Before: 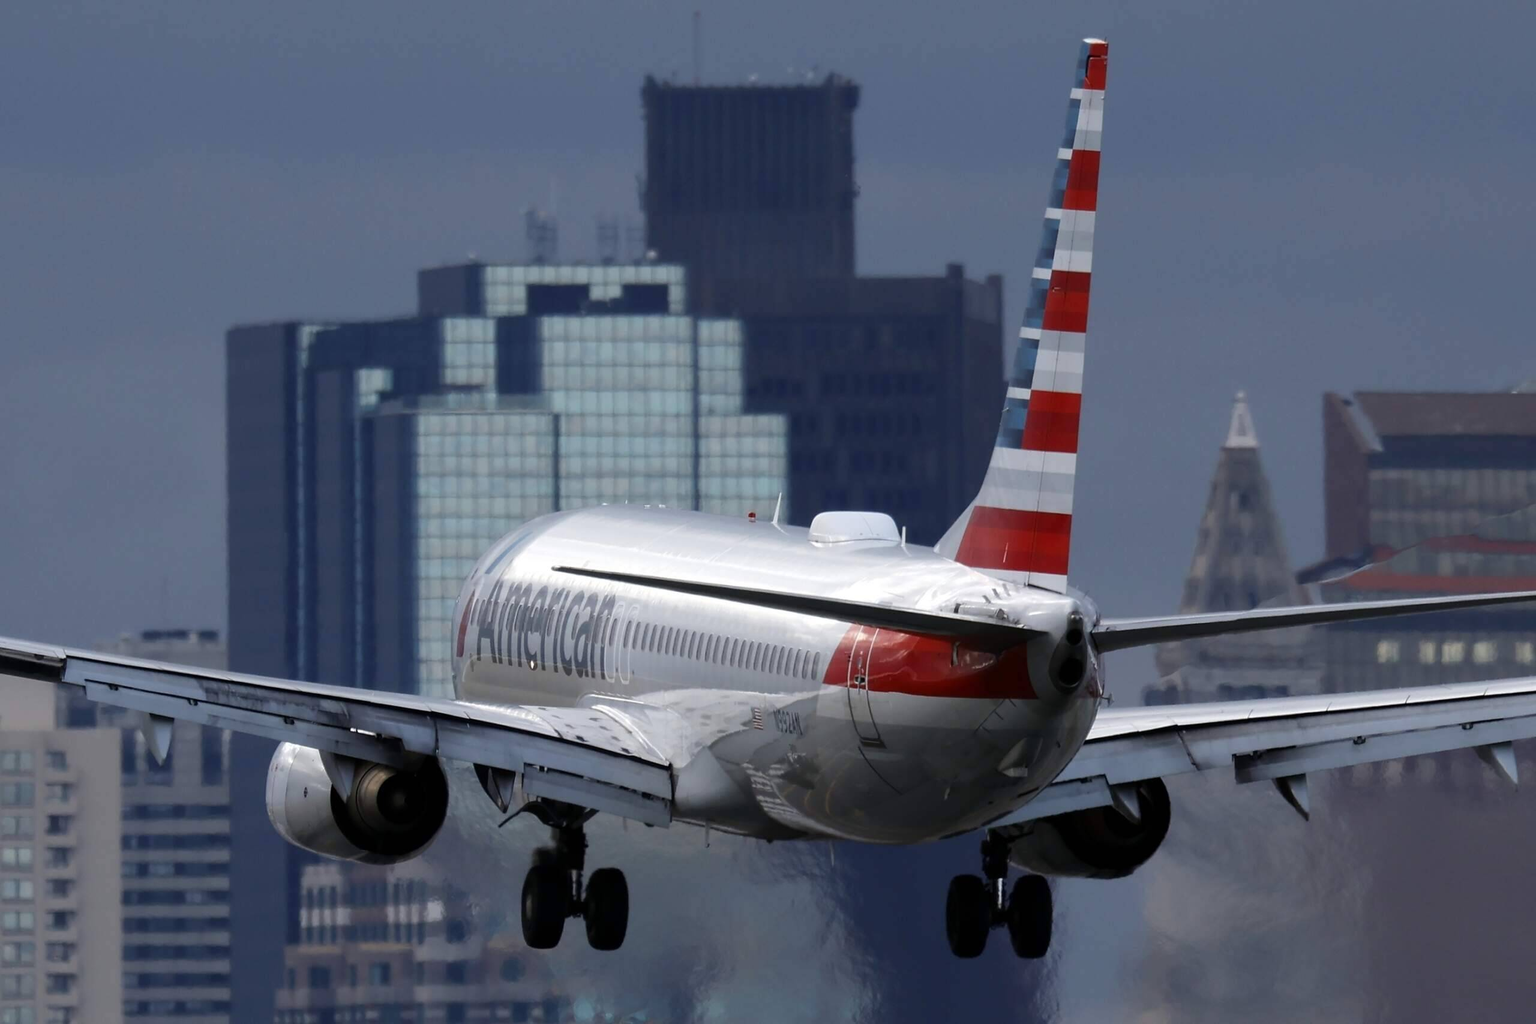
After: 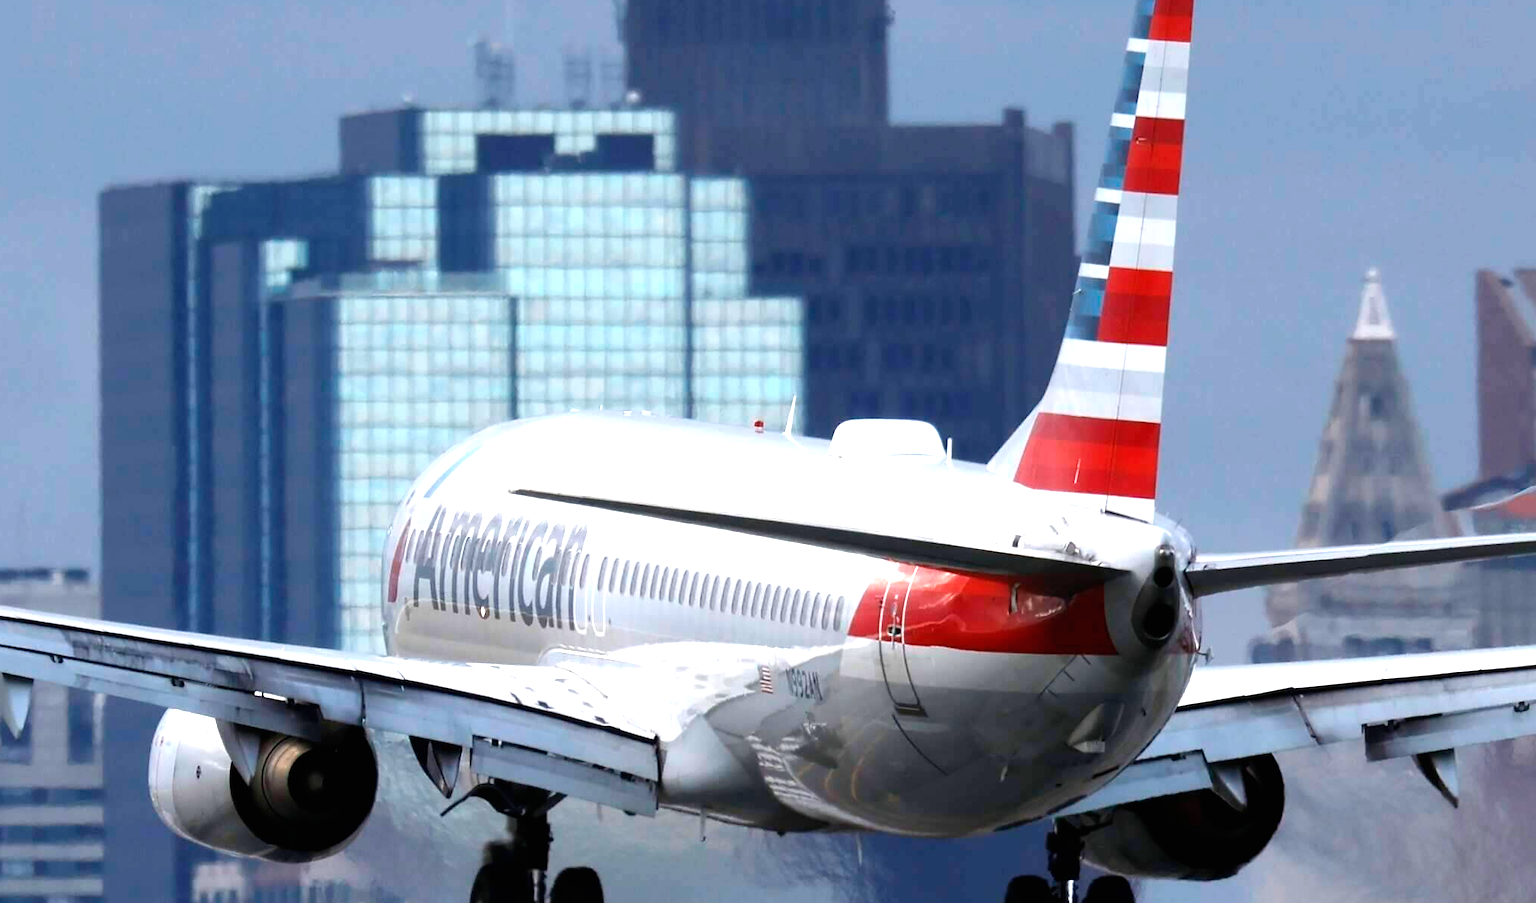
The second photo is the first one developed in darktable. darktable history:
crop: left 9.637%, top 17.351%, right 10.687%, bottom 12.3%
exposure: black level correction 0, exposure 0.702 EV, compensate exposure bias true, compensate highlight preservation false
